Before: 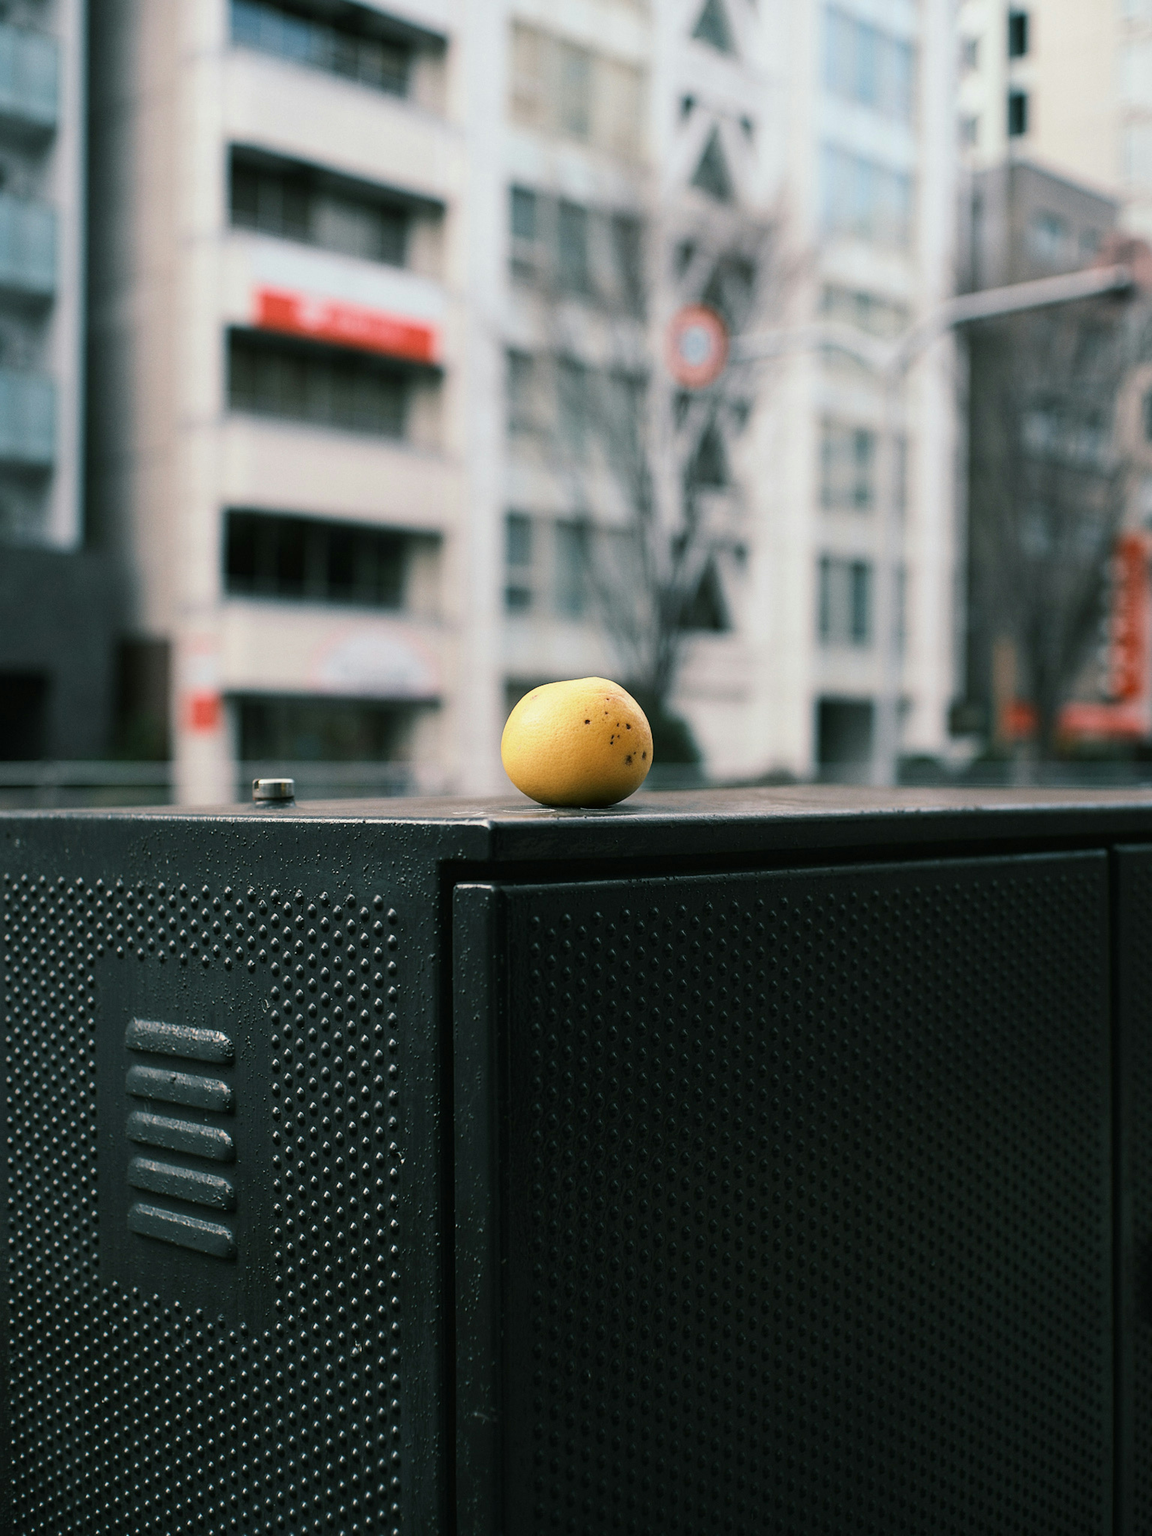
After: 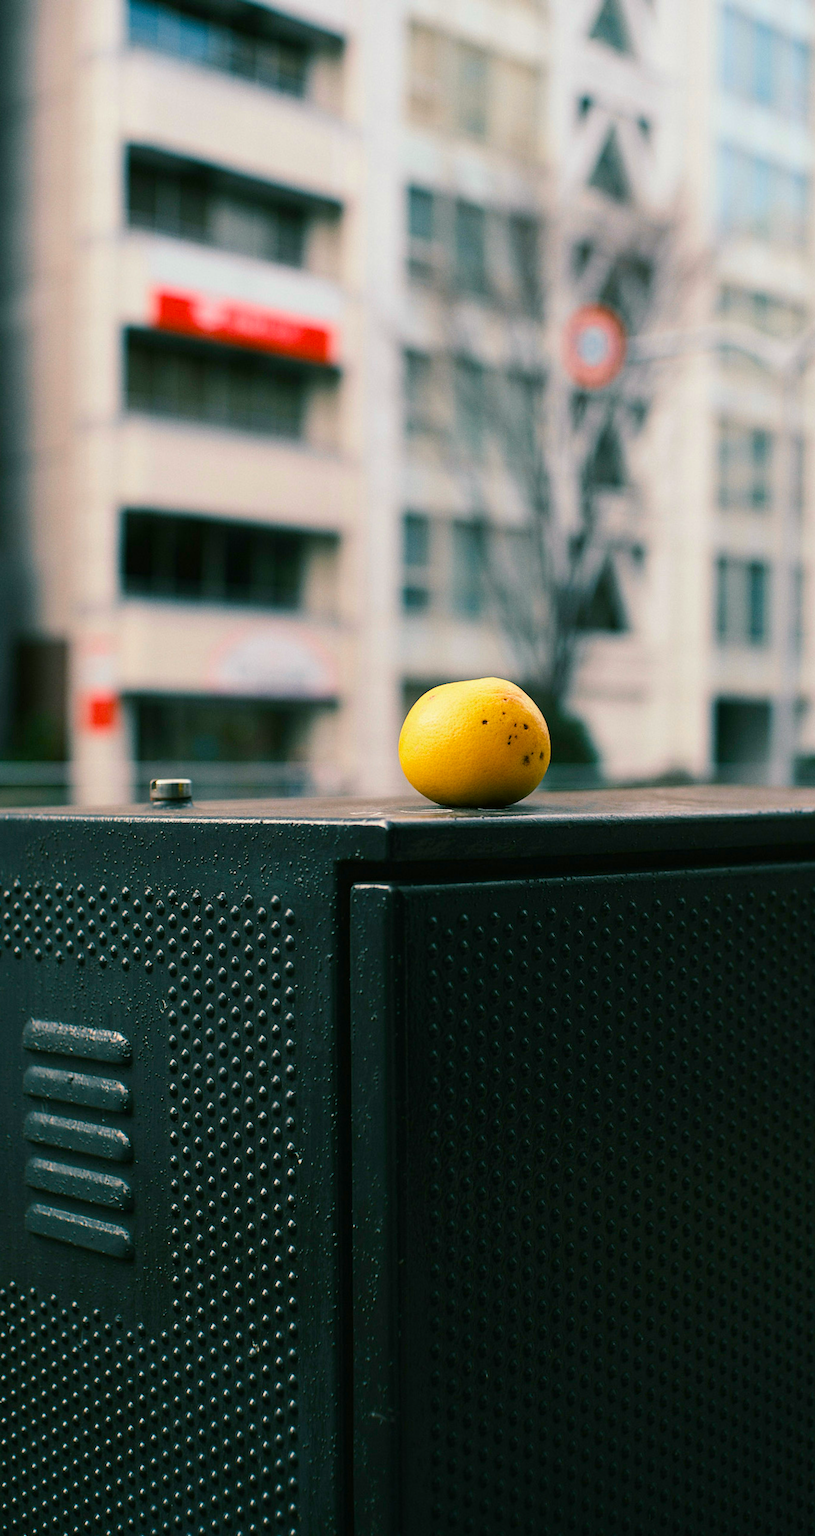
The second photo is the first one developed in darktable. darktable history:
contrast brightness saturation: contrast 0.045, saturation 0.073
exposure: compensate exposure bias true, compensate highlight preservation false
crop and rotate: left 8.954%, right 20.248%
color balance rgb: highlights gain › chroma 1.049%, highlights gain › hue 60.01°, perceptual saturation grading › global saturation 37.07%, perceptual saturation grading › shadows 34.699%, global vibrance 9.86%
